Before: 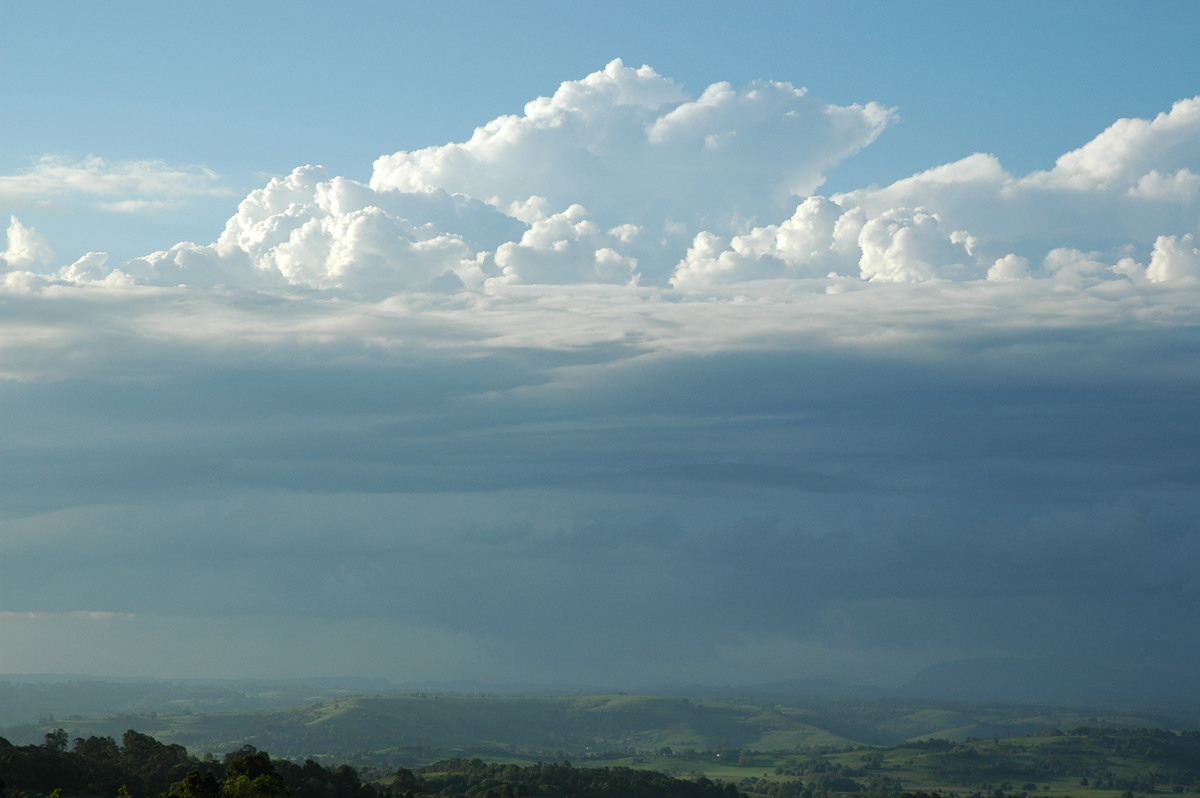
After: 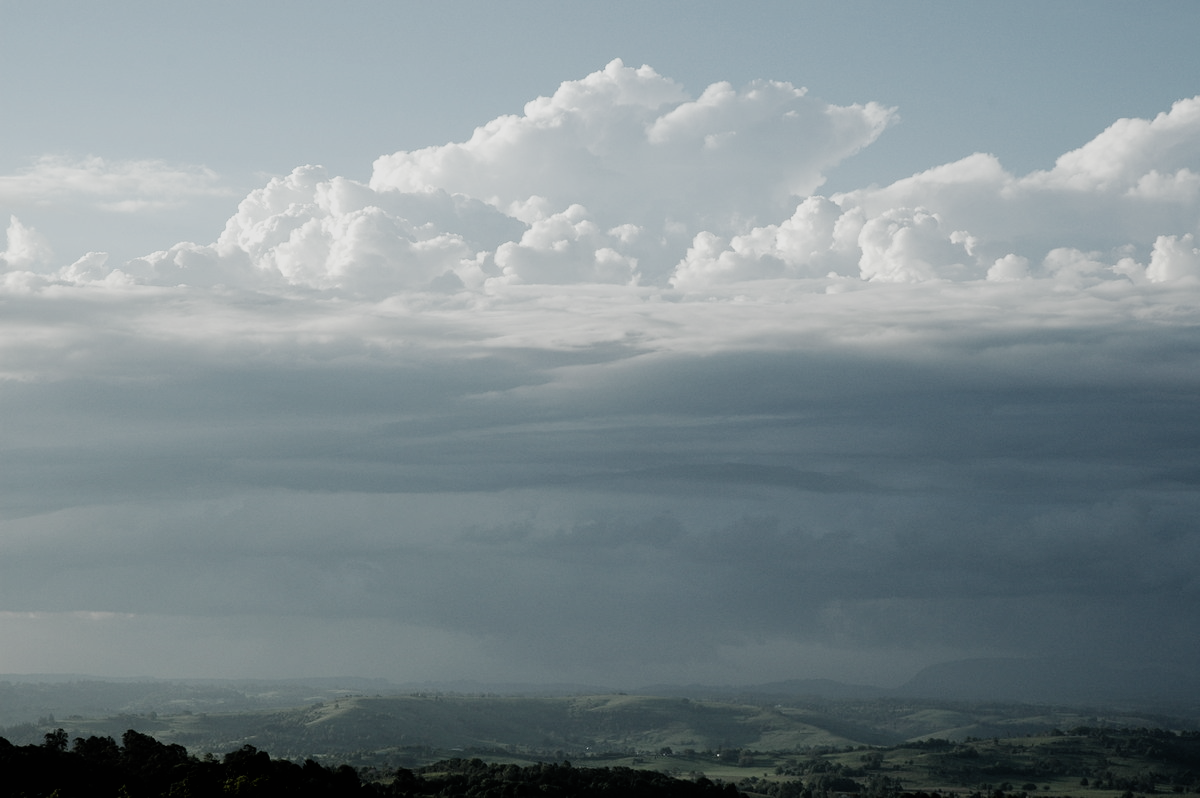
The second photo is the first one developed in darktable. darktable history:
filmic rgb: black relative exposure -5.15 EV, white relative exposure 3.99 EV, hardness 2.89, contrast 1.297, highlights saturation mix -29.96%, preserve chrominance no, color science v5 (2021)
